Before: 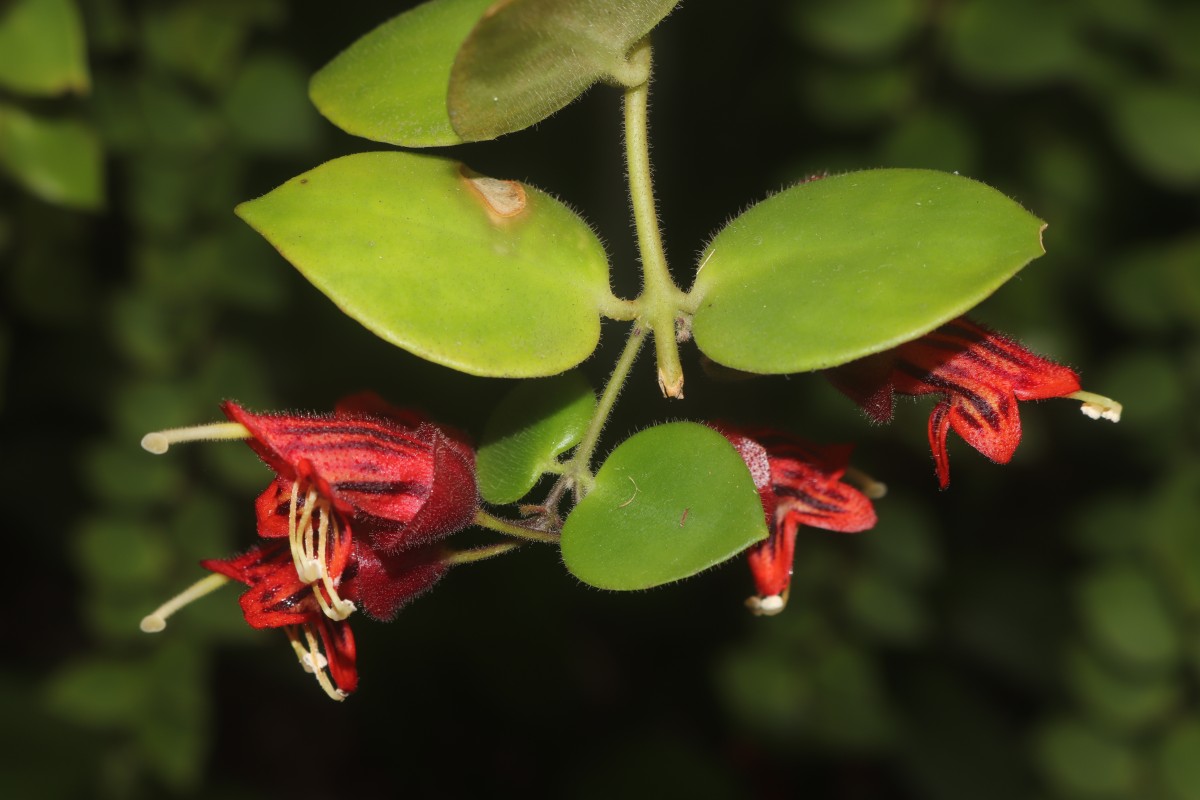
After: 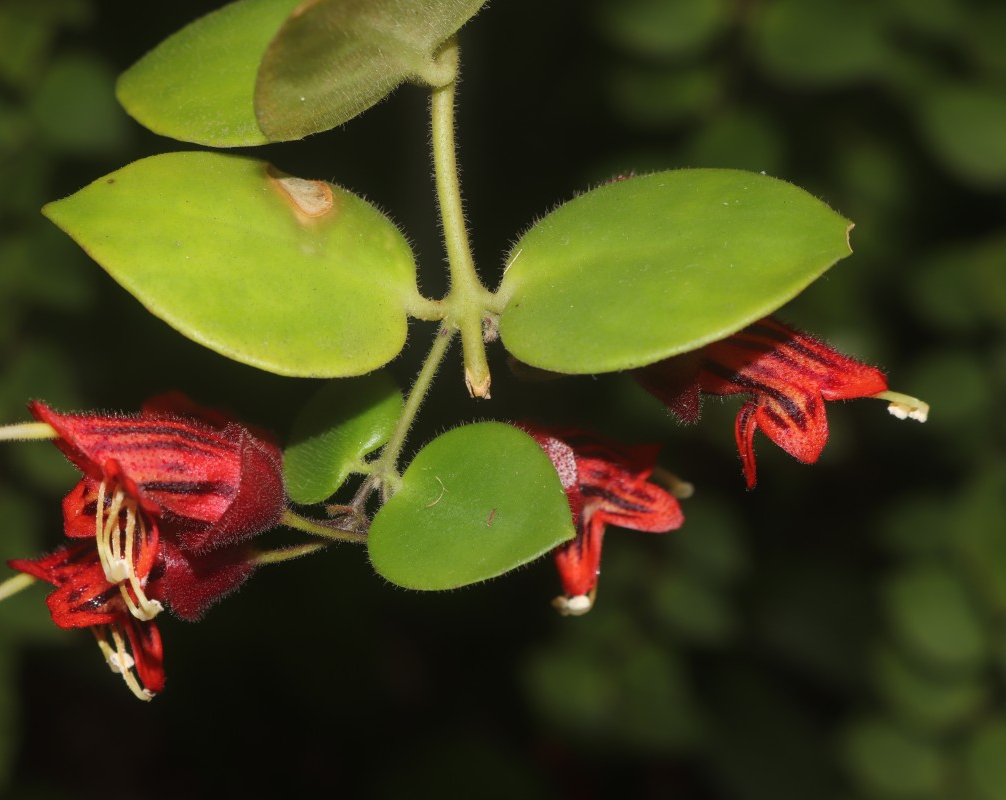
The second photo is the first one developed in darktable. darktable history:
crop: left 16.154%
